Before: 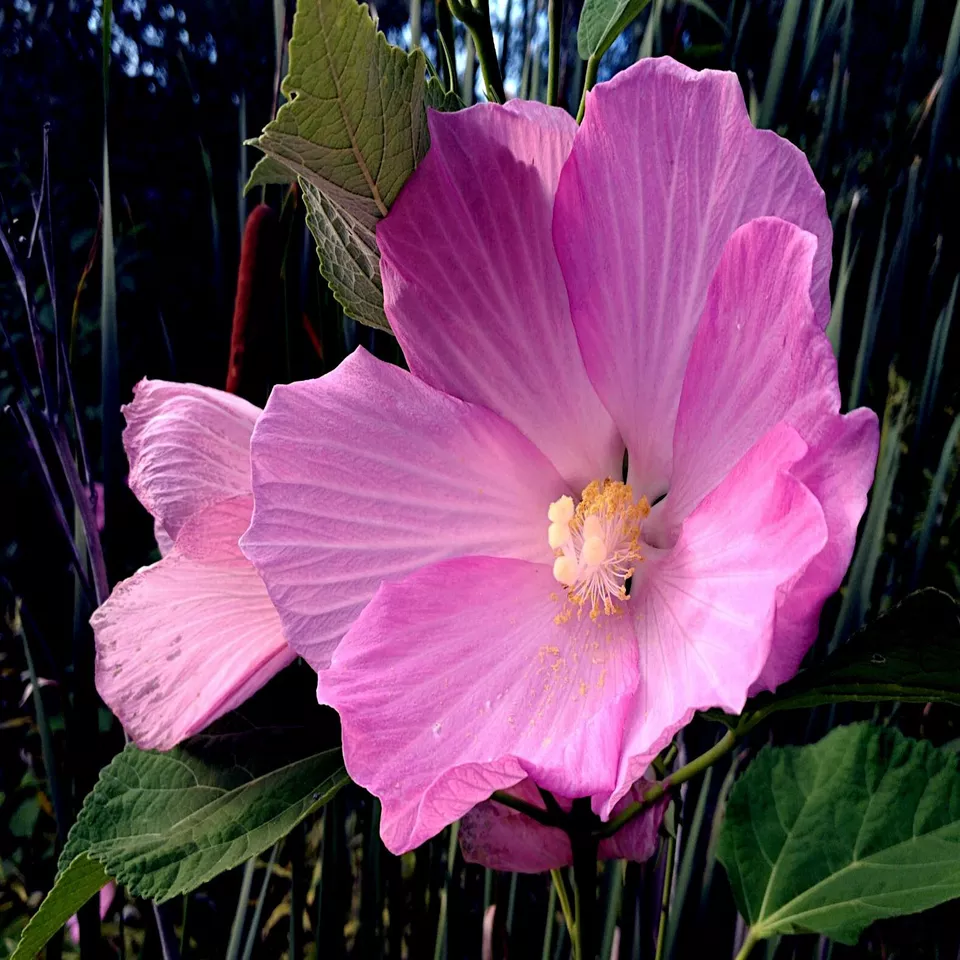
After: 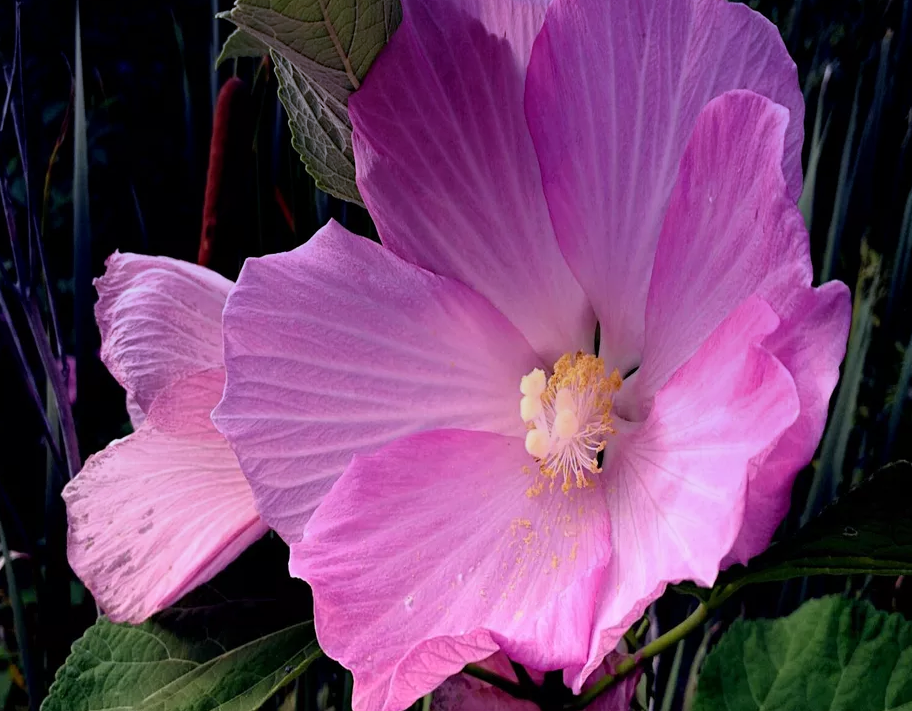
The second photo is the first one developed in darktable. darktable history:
graduated density: hue 238.83°, saturation 50%
crop and rotate: left 2.991%, top 13.302%, right 1.981%, bottom 12.636%
